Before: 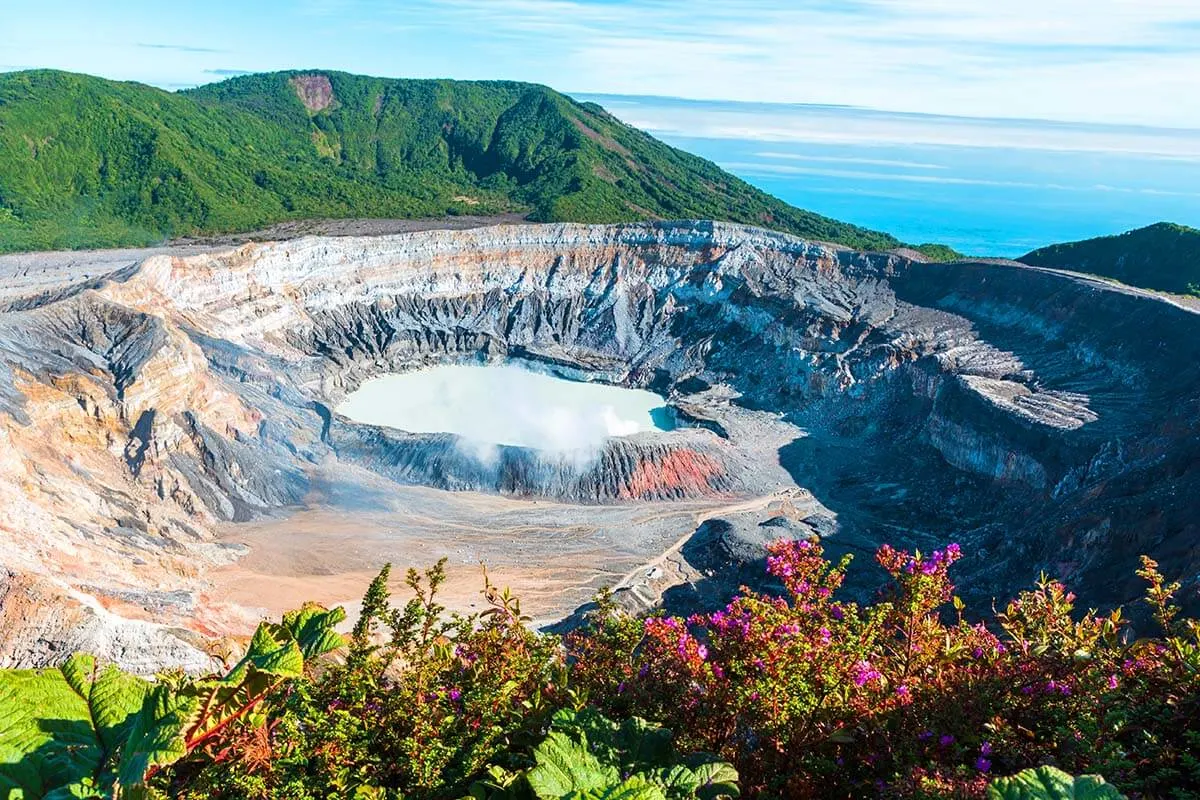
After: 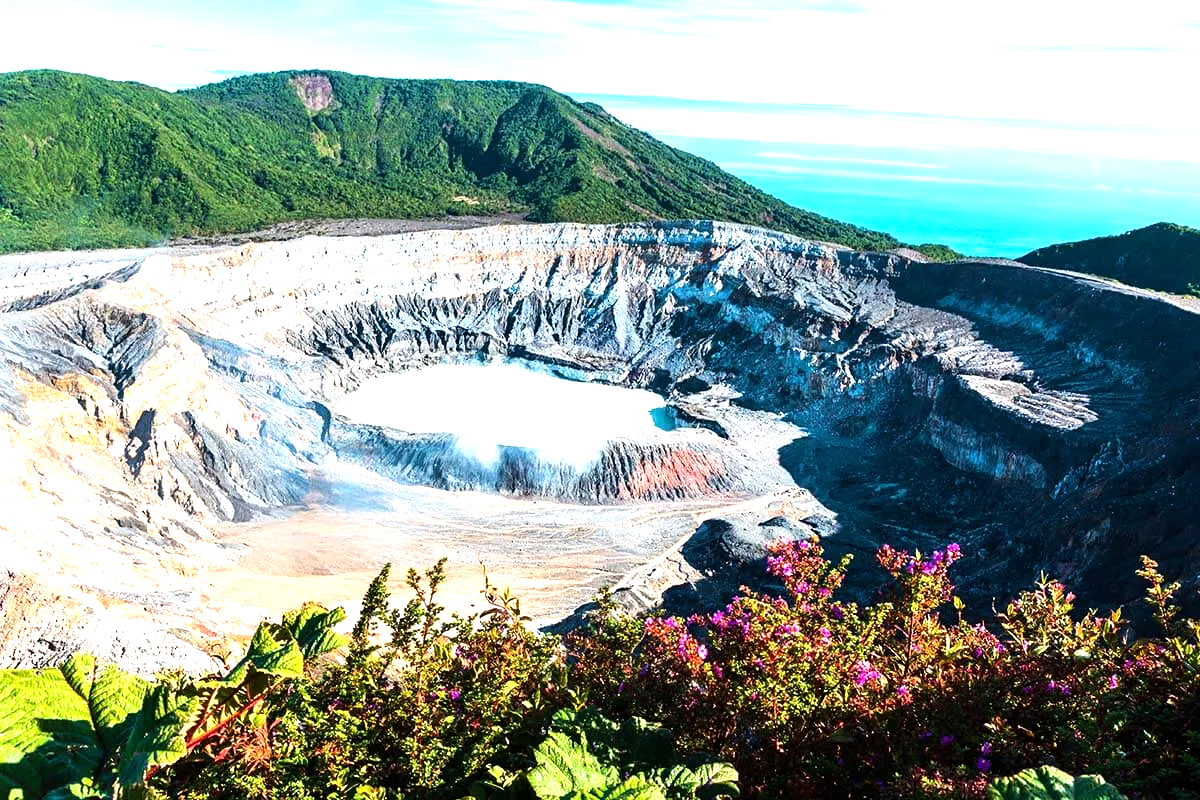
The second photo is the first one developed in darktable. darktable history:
tone equalizer: -8 EV -1.04 EV, -7 EV -1.04 EV, -6 EV -0.867 EV, -5 EV -0.569 EV, -3 EV 0.607 EV, -2 EV 0.875 EV, -1 EV 0.988 EV, +0 EV 1.06 EV, edges refinement/feathering 500, mask exposure compensation -1.57 EV, preserve details no
